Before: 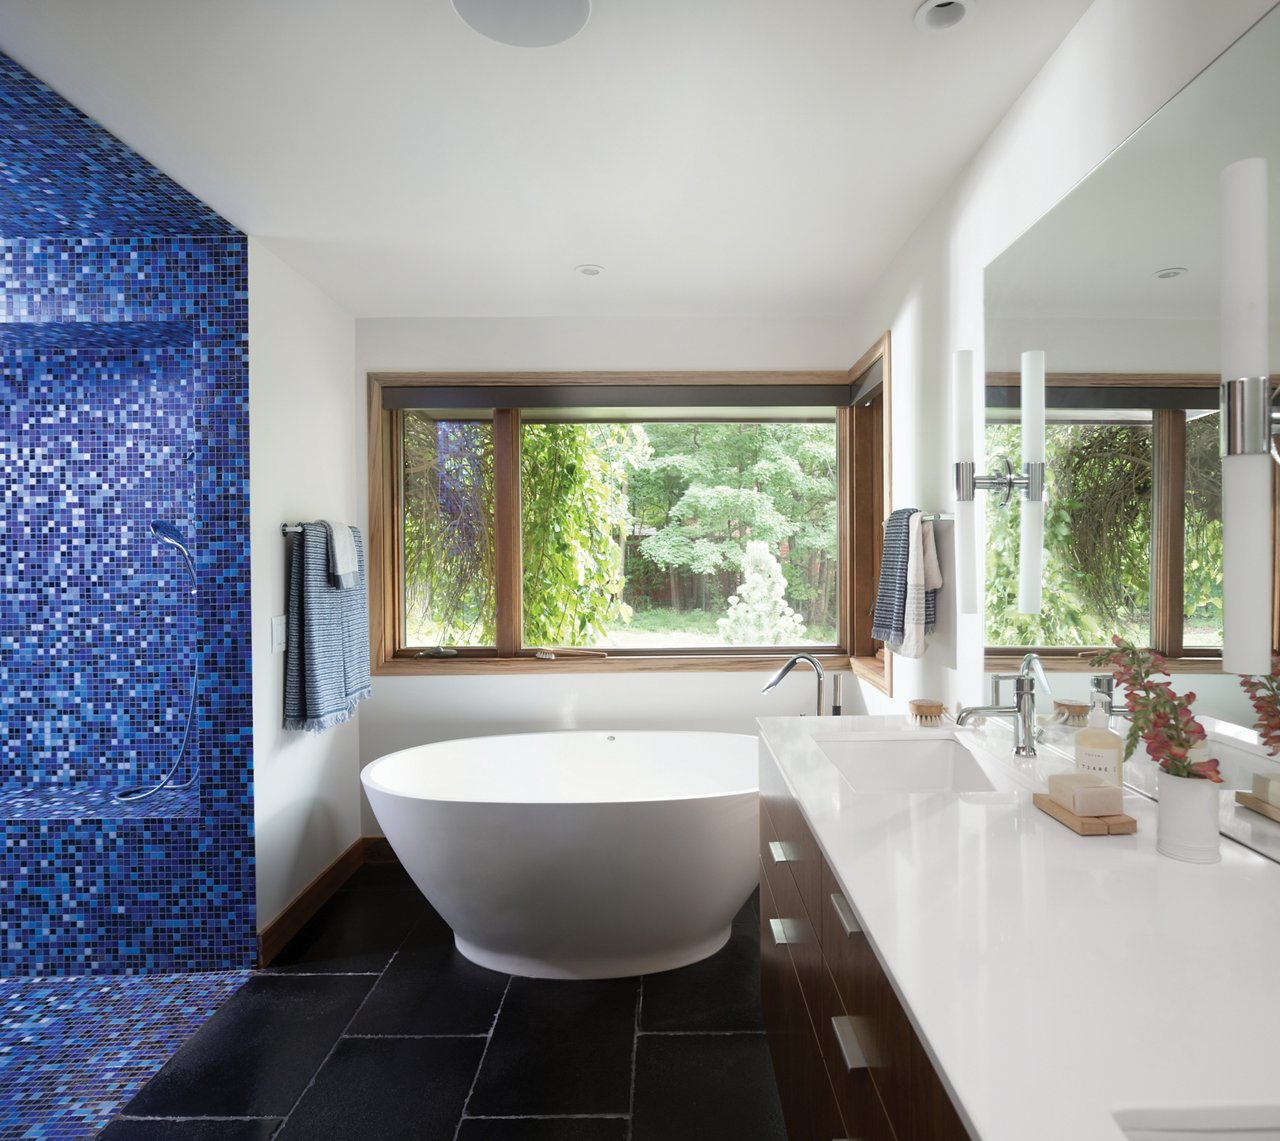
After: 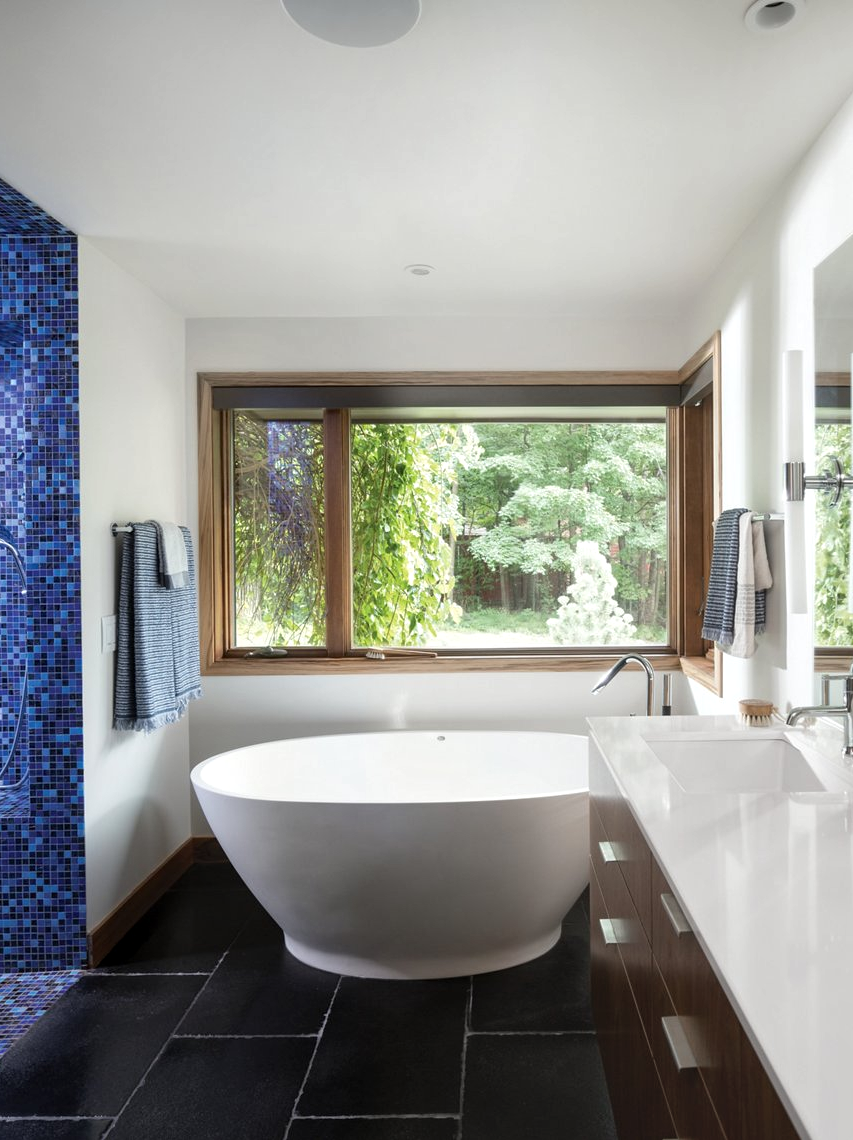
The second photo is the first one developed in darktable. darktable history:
shadows and highlights: shadows 12, white point adjustment 1.2, highlights -0.36, soften with gaussian
local contrast: on, module defaults
crop and rotate: left 13.342%, right 19.991%
